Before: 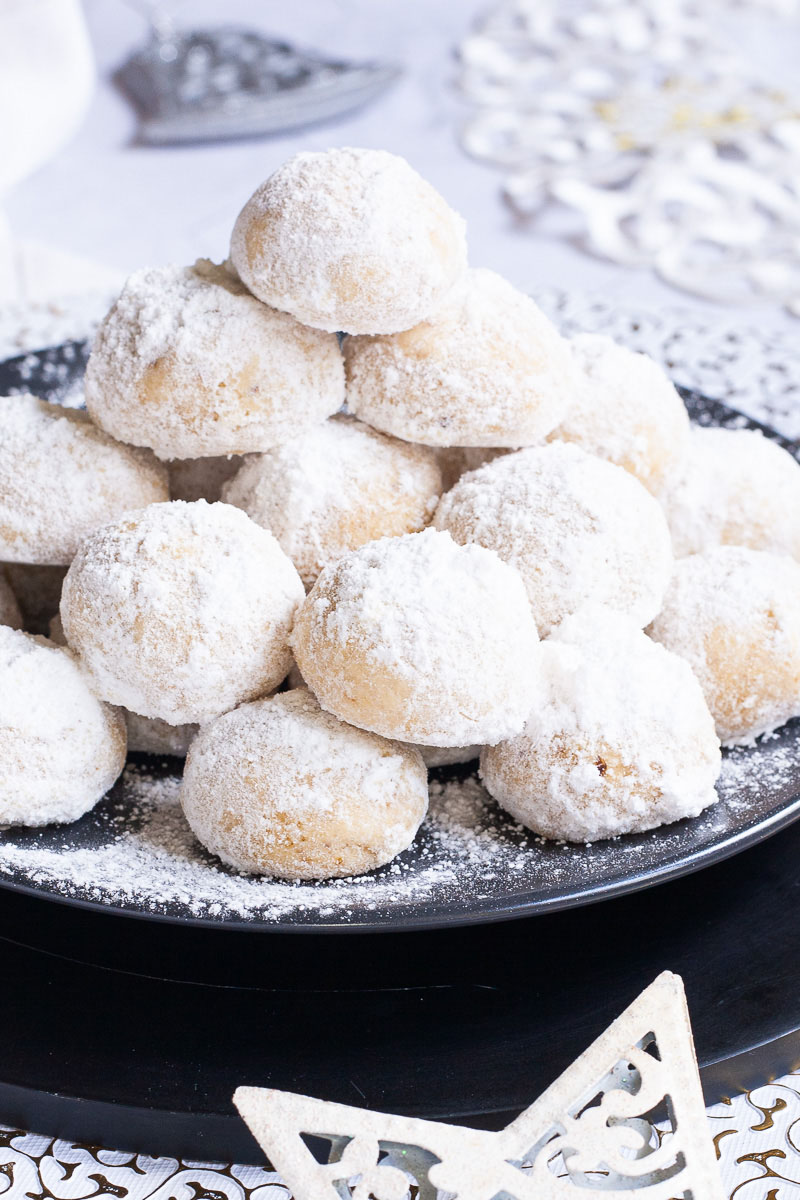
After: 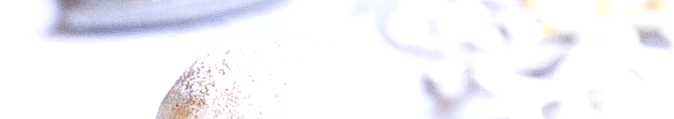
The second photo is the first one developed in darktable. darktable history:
exposure: black level correction 0, exposure 0.5 EV, compensate exposure bias true, compensate highlight preservation false
crop and rotate: left 9.644%, top 9.491%, right 6.021%, bottom 80.509%
grain: coarseness 0.09 ISO
sharpen: on, module defaults
